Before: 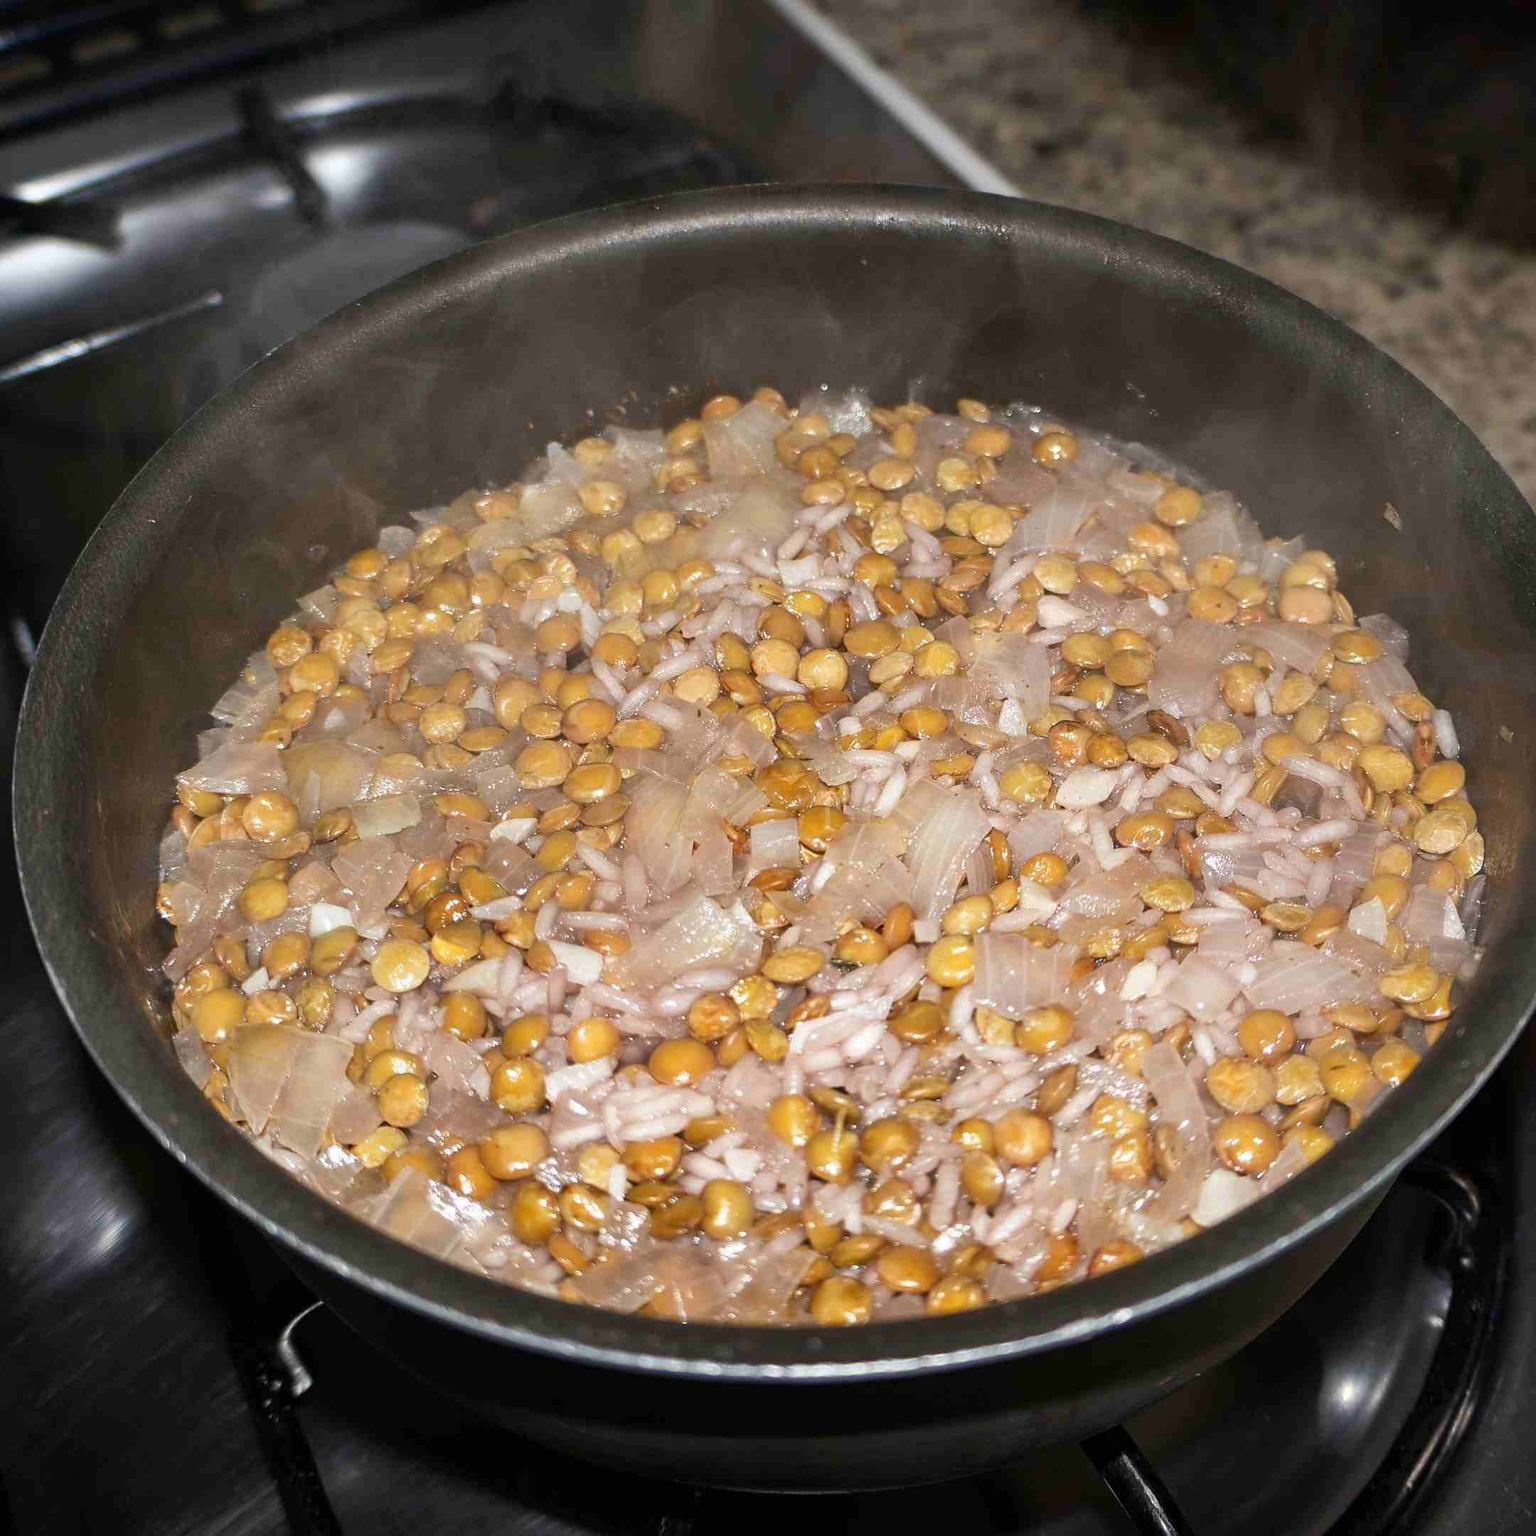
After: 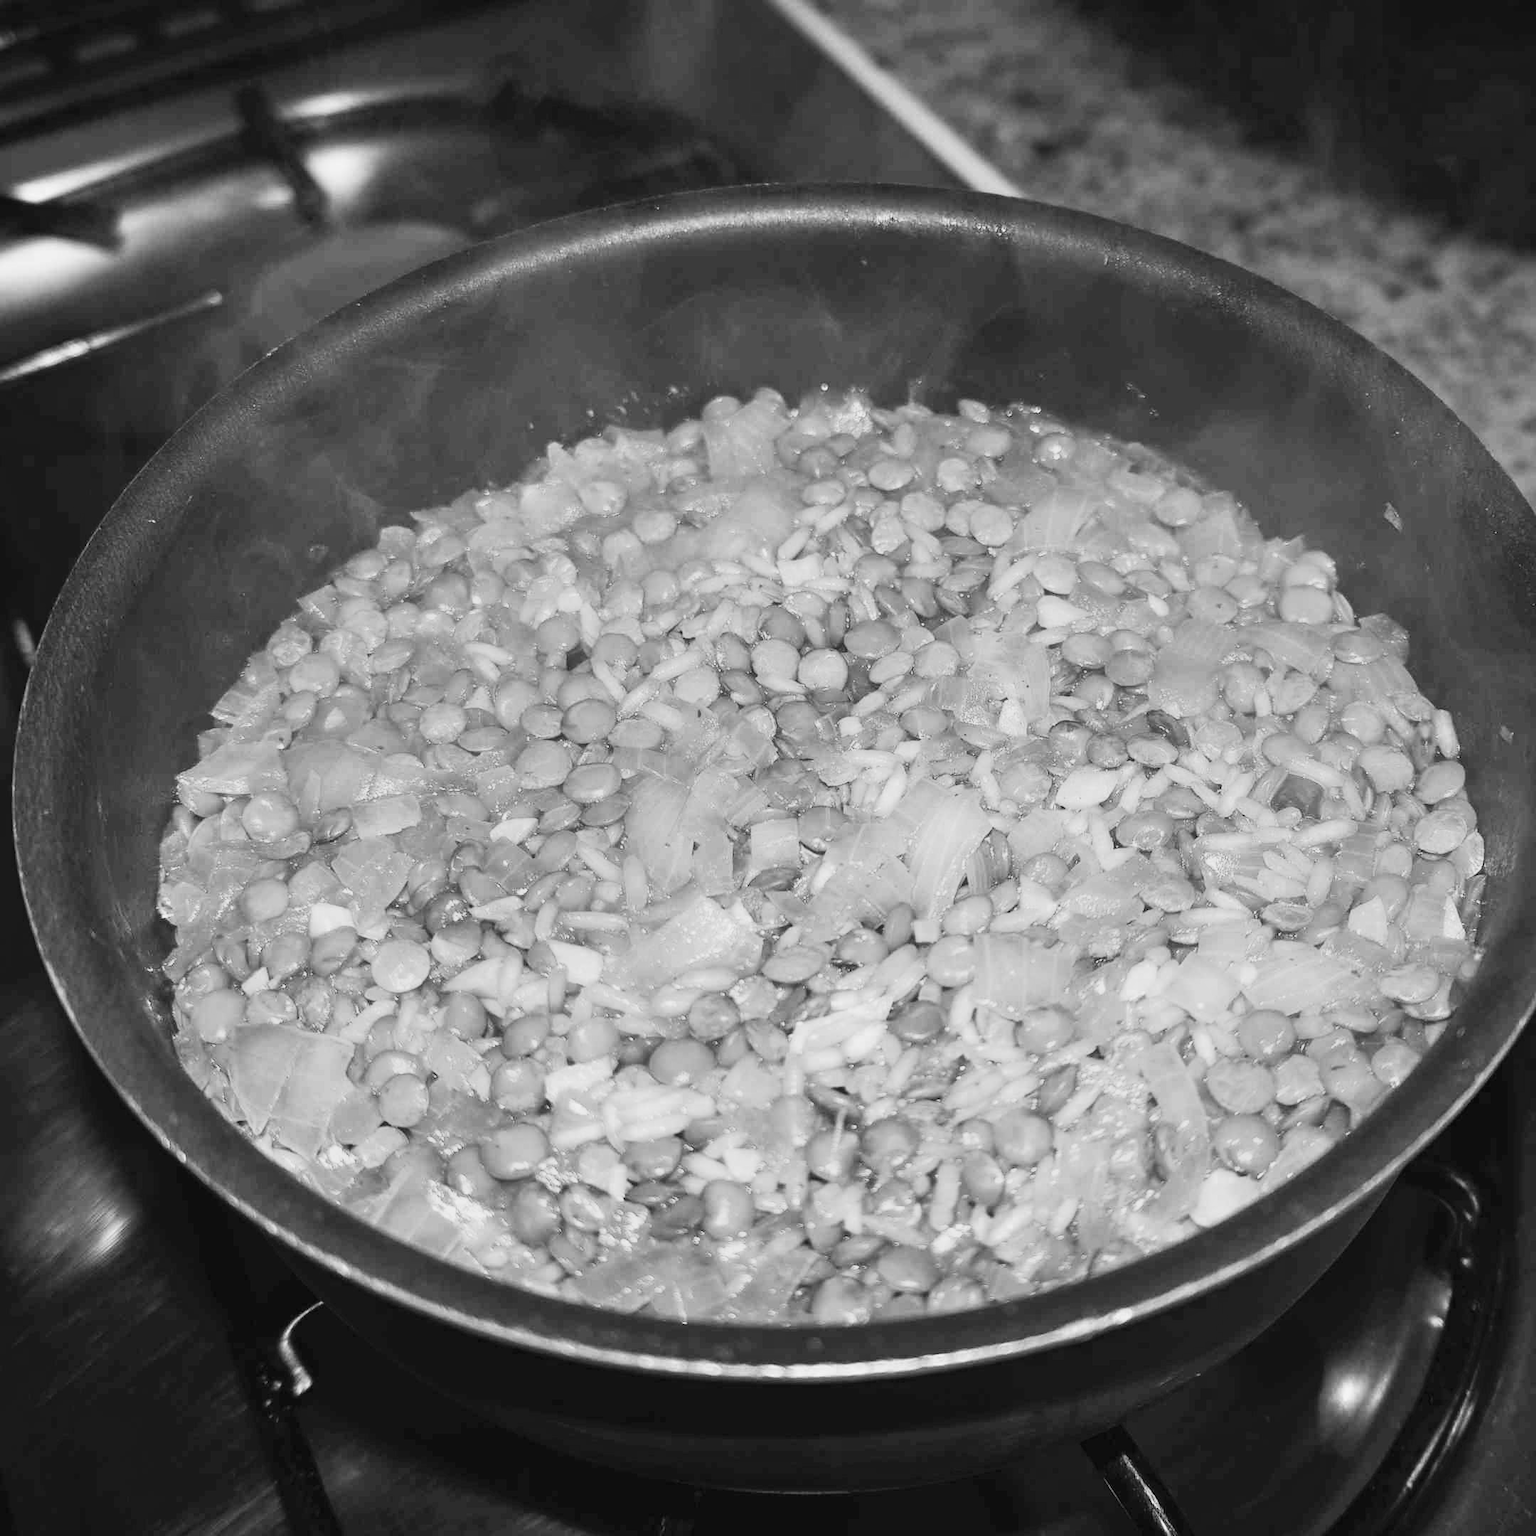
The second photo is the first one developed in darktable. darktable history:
contrast brightness saturation: contrast 0.2, brightness 0.16, saturation 0.22
color correction: highlights a* 10.44, highlights b* 30.04, shadows a* 2.73, shadows b* 17.51, saturation 1.72
monochrome: on, module defaults
velvia: on, module defaults
